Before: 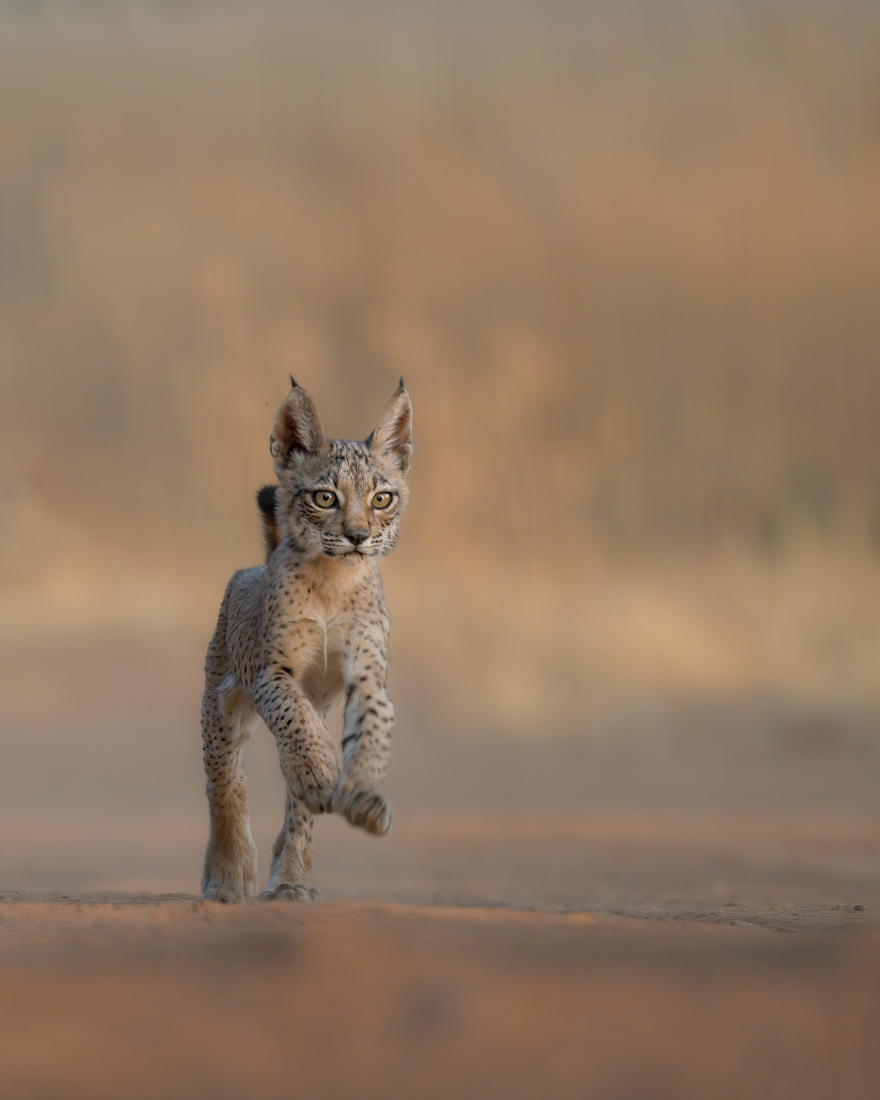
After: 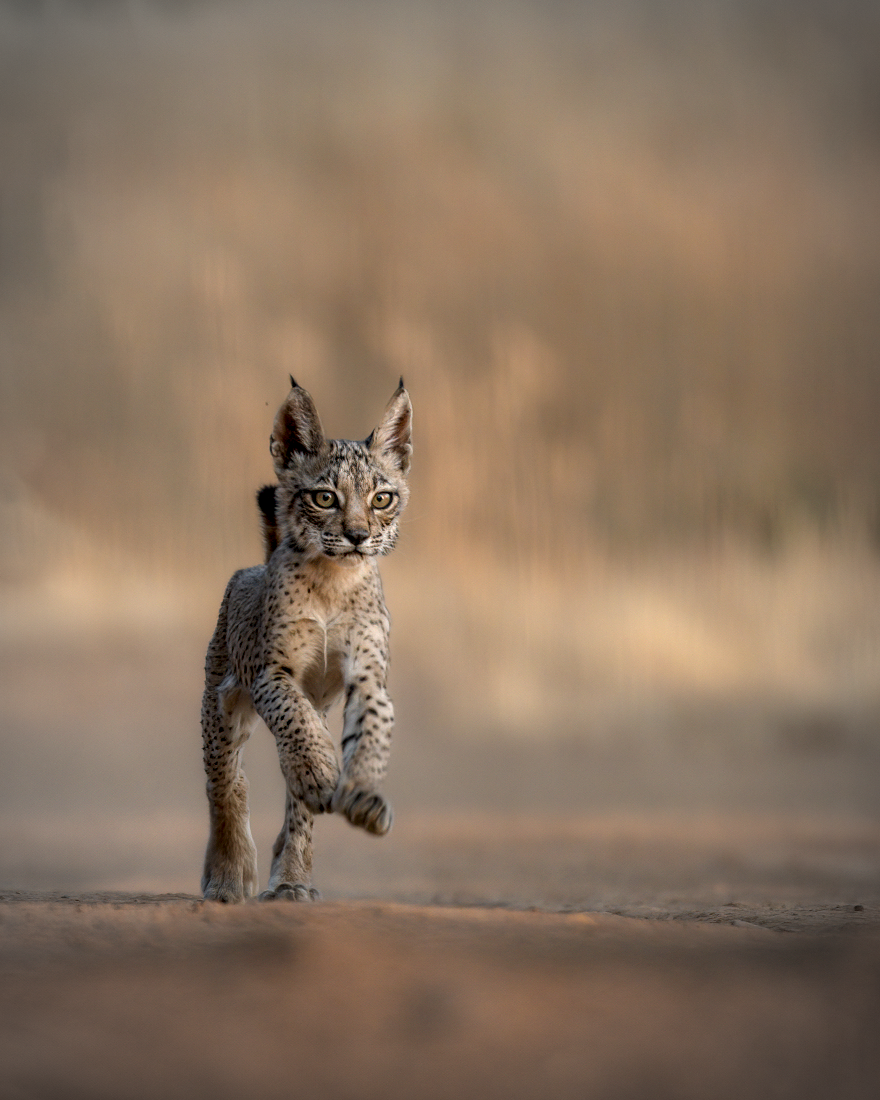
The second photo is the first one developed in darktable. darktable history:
vignetting: automatic ratio true
local contrast: highlights 79%, shadows 56%, detail 175%, midtone range 0.428
